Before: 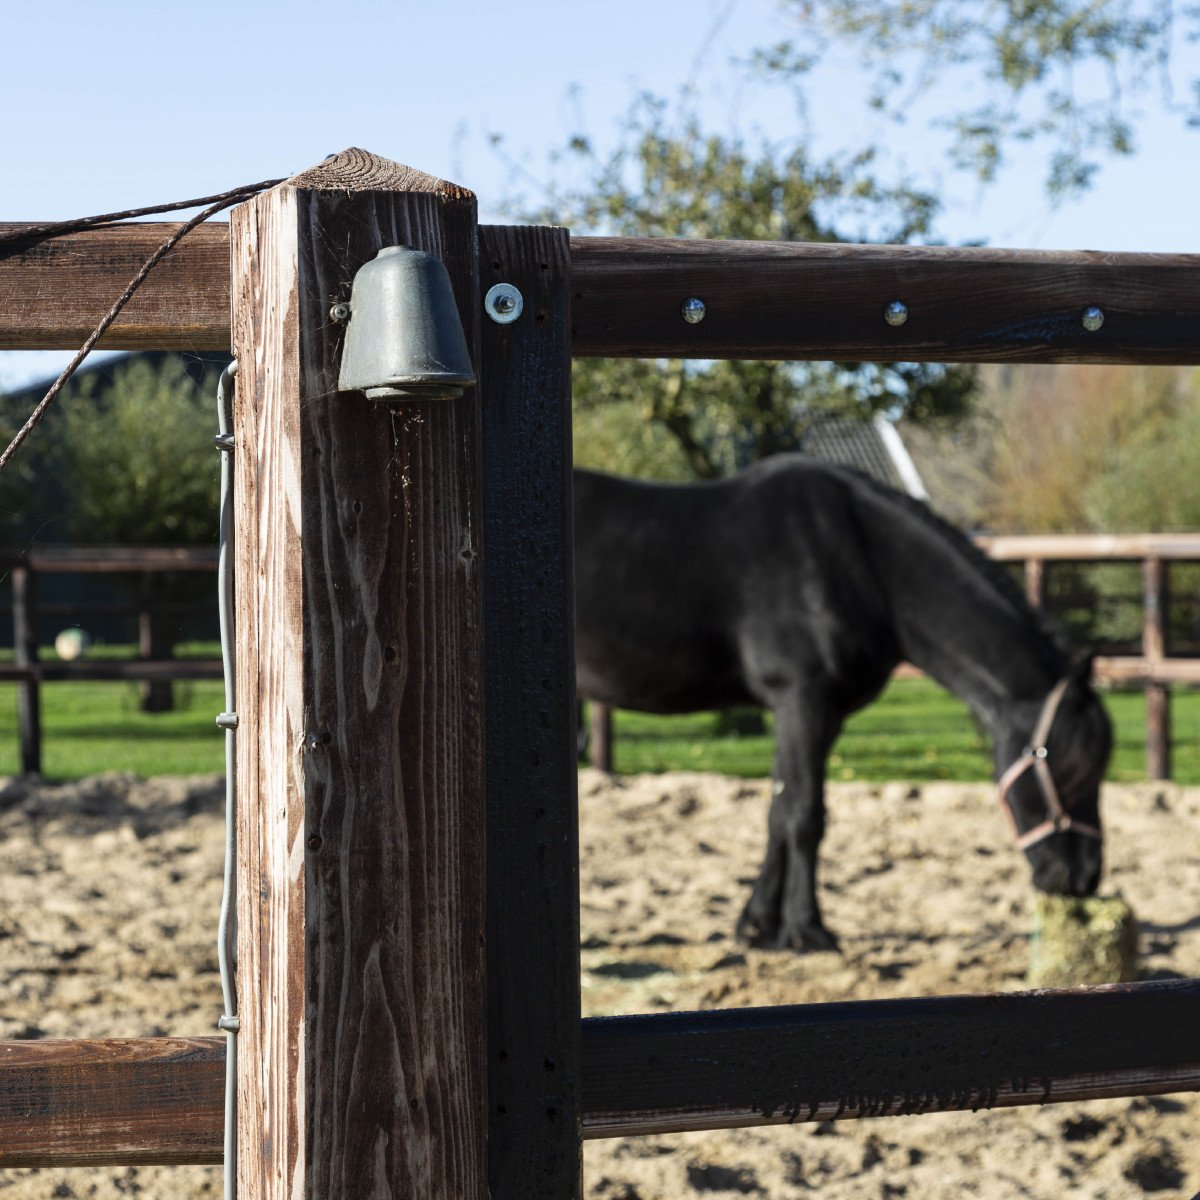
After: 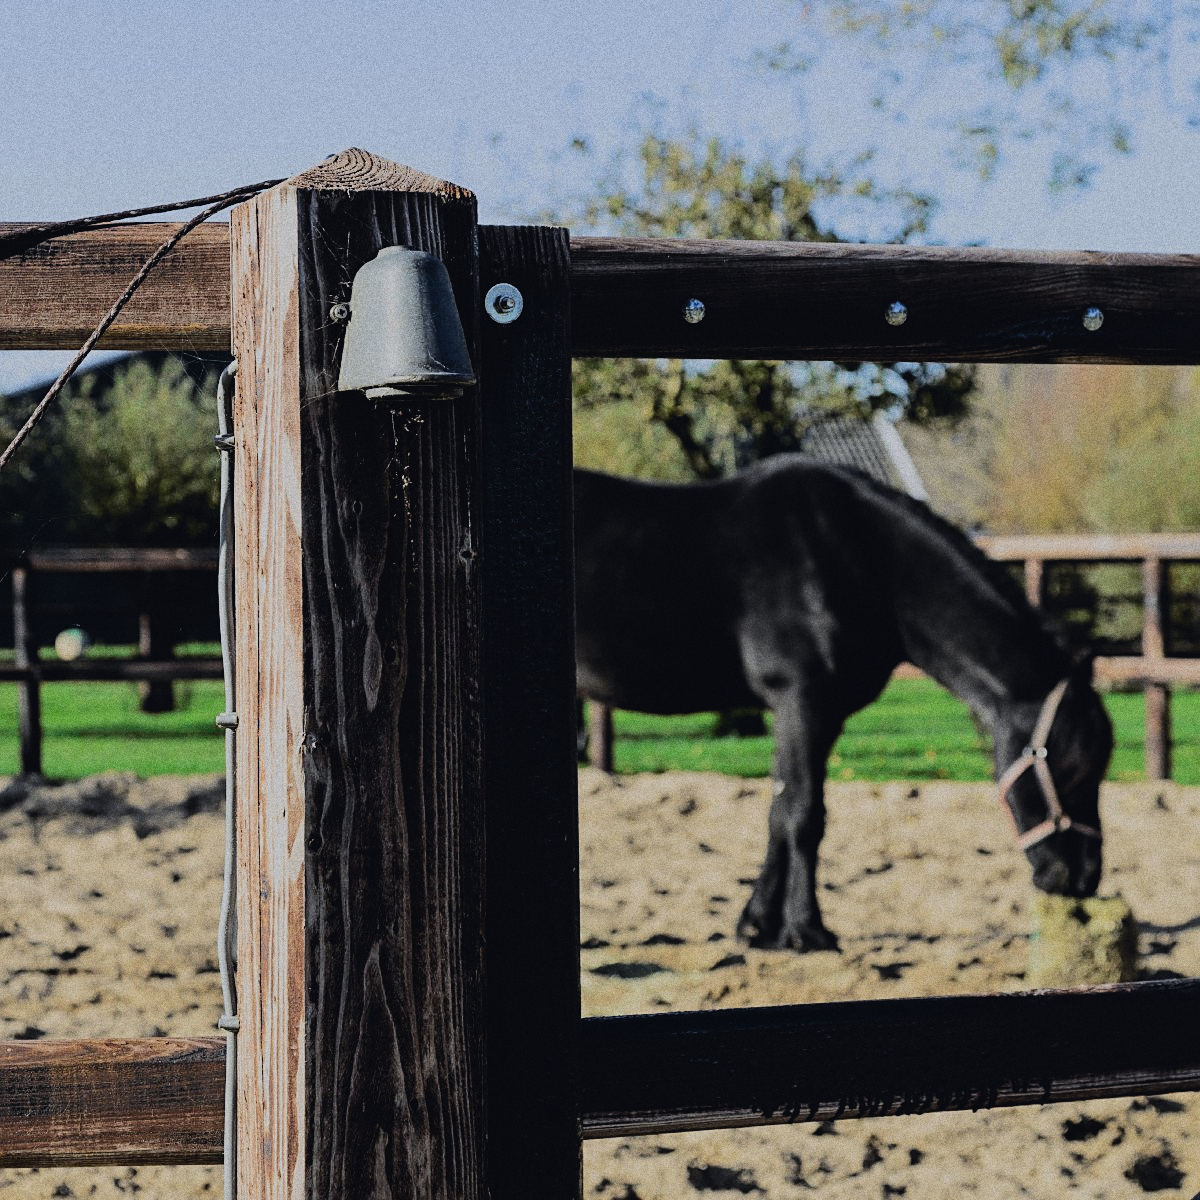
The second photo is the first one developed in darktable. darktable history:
tone curve: curves: ch0 [(0, 0.026) (0.175, 0.178) (0.463, 0.502) (0.796, 0.764) (1, 0.961)]; ch1 [(0, 0) (0.437, 0.398) (0.469, 0.472) (0.505, 0.504) (0.553, 0.552) (1, 1)]; ch2 [(0, 0) (0.505, 0.495) (0.579, 0.579) (1, 1)], color space Lab, independent channels, preserve colors none
sharpen: on, module defaults
filmic rgb: black relative exposure -6.15 EV, white relative exposure 6.96 EV, hardness 2.23, color science v6 (2022)
grain: coarseness 0.09 ISO, strength 40%
